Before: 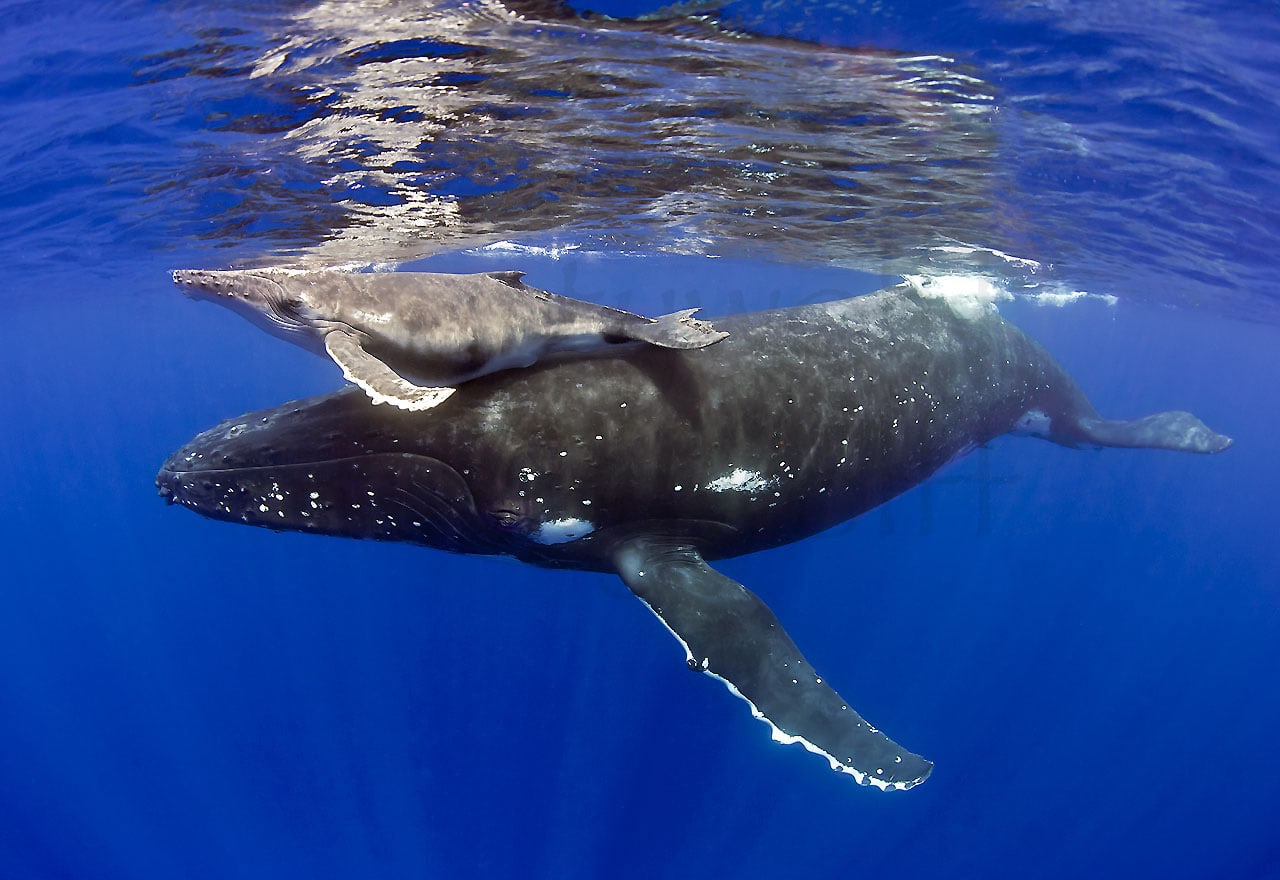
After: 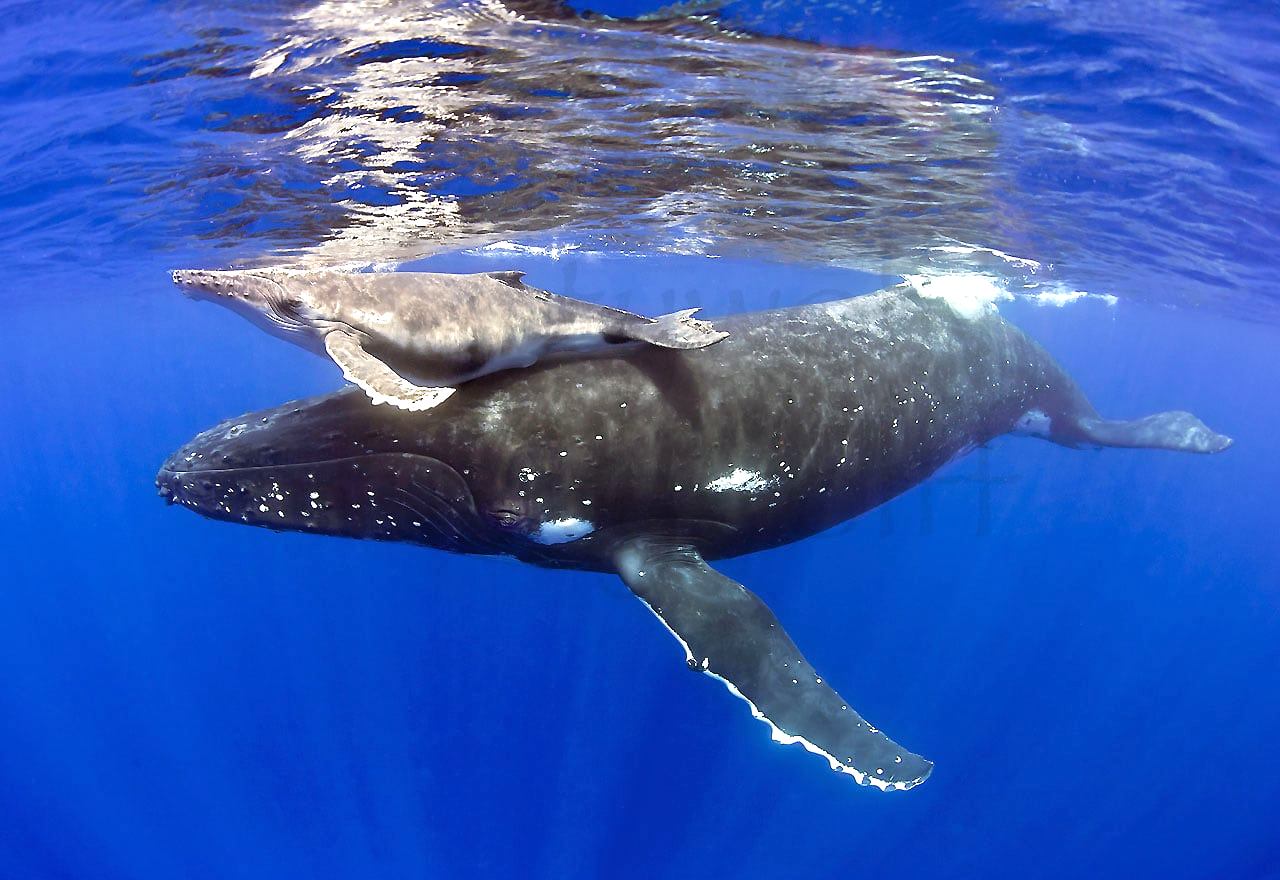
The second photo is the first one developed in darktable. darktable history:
rotate and perspective: automatic cropping off
exposure: black level correction 0, exposure 0.7 EV, compensate exposure bias true, compensate highlight preservation false
